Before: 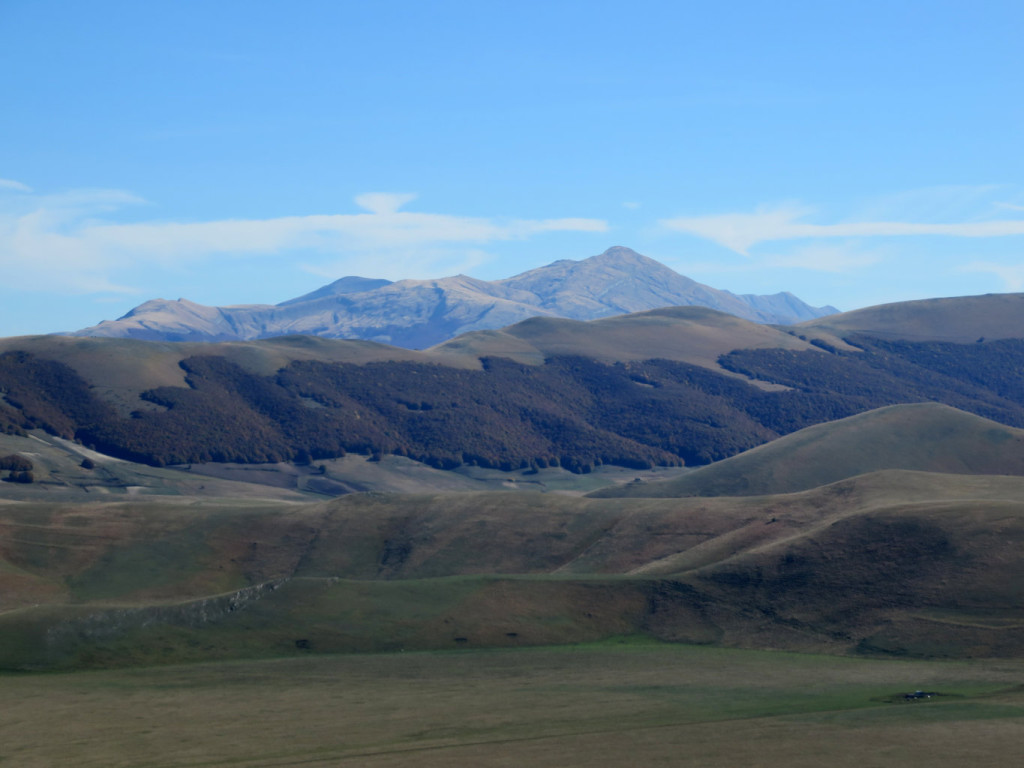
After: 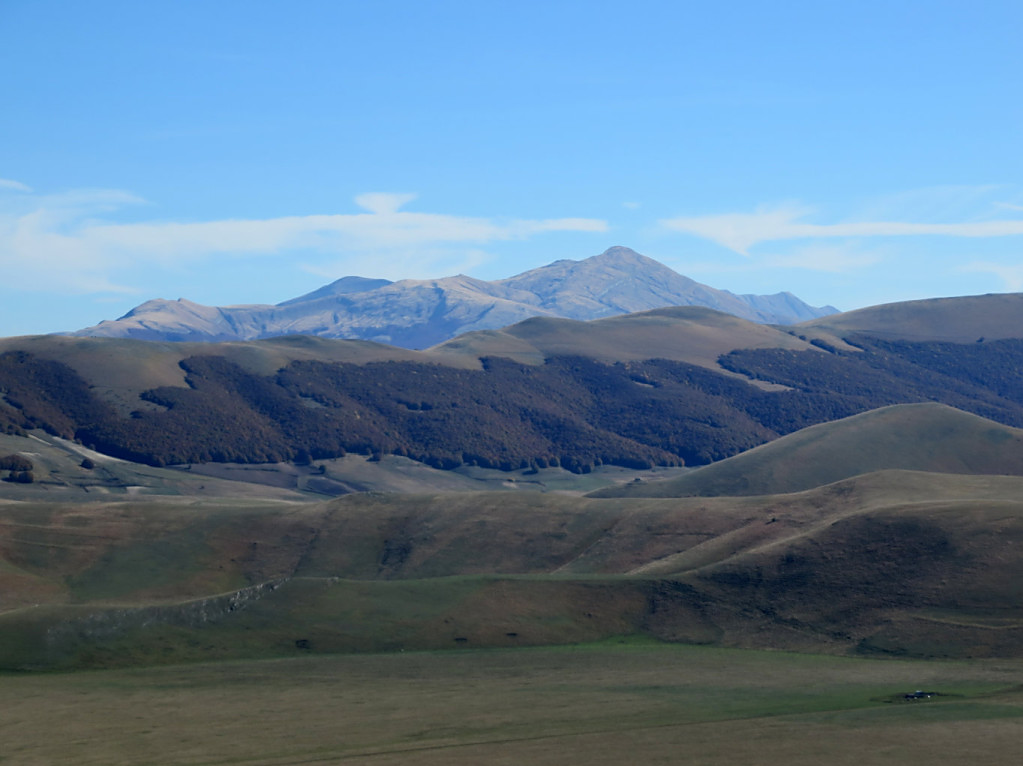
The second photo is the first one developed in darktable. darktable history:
crop: top 0.088%, bottom 0.129%
sharpen: radius 1.859, amount 0.414, threshold 1.45
